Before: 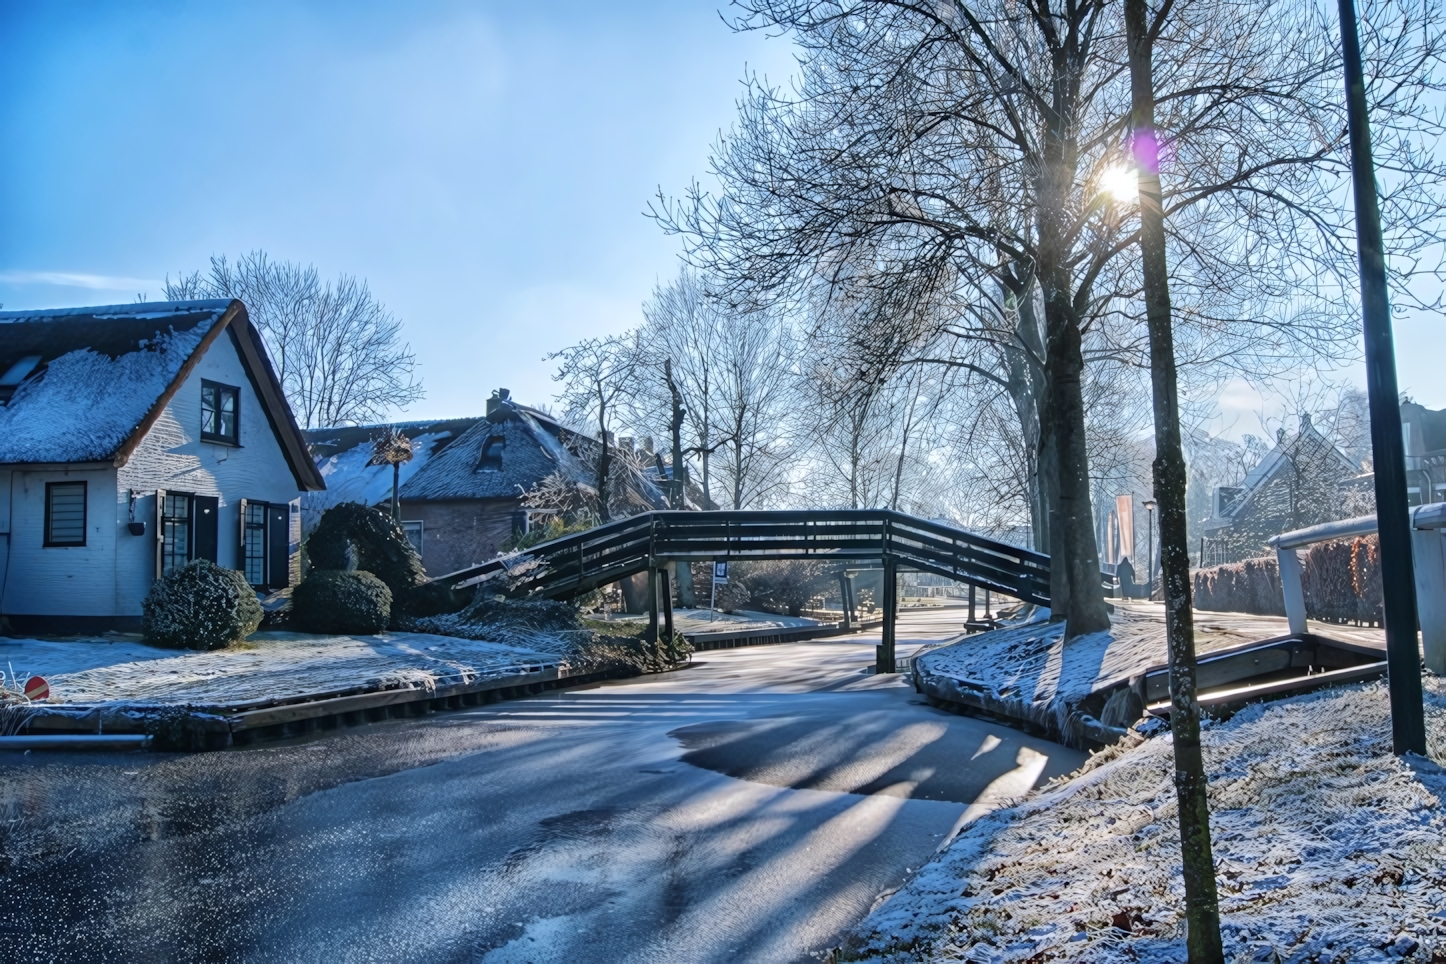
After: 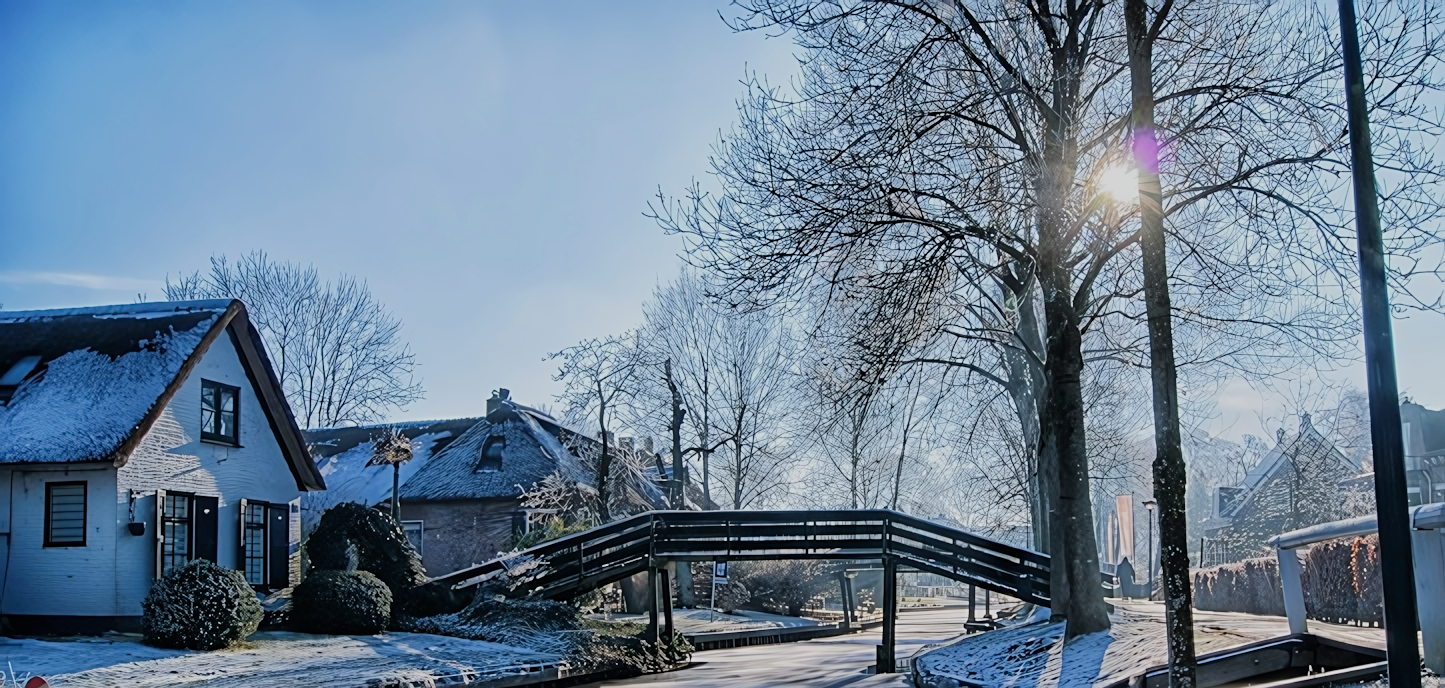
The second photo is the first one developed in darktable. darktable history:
sharpen: on, module defaults
crop: bottom 28.576%
filmic rgb: black relative exposure -7.65 EV, white relative exposure 4.56 EV, hardness 3.61
